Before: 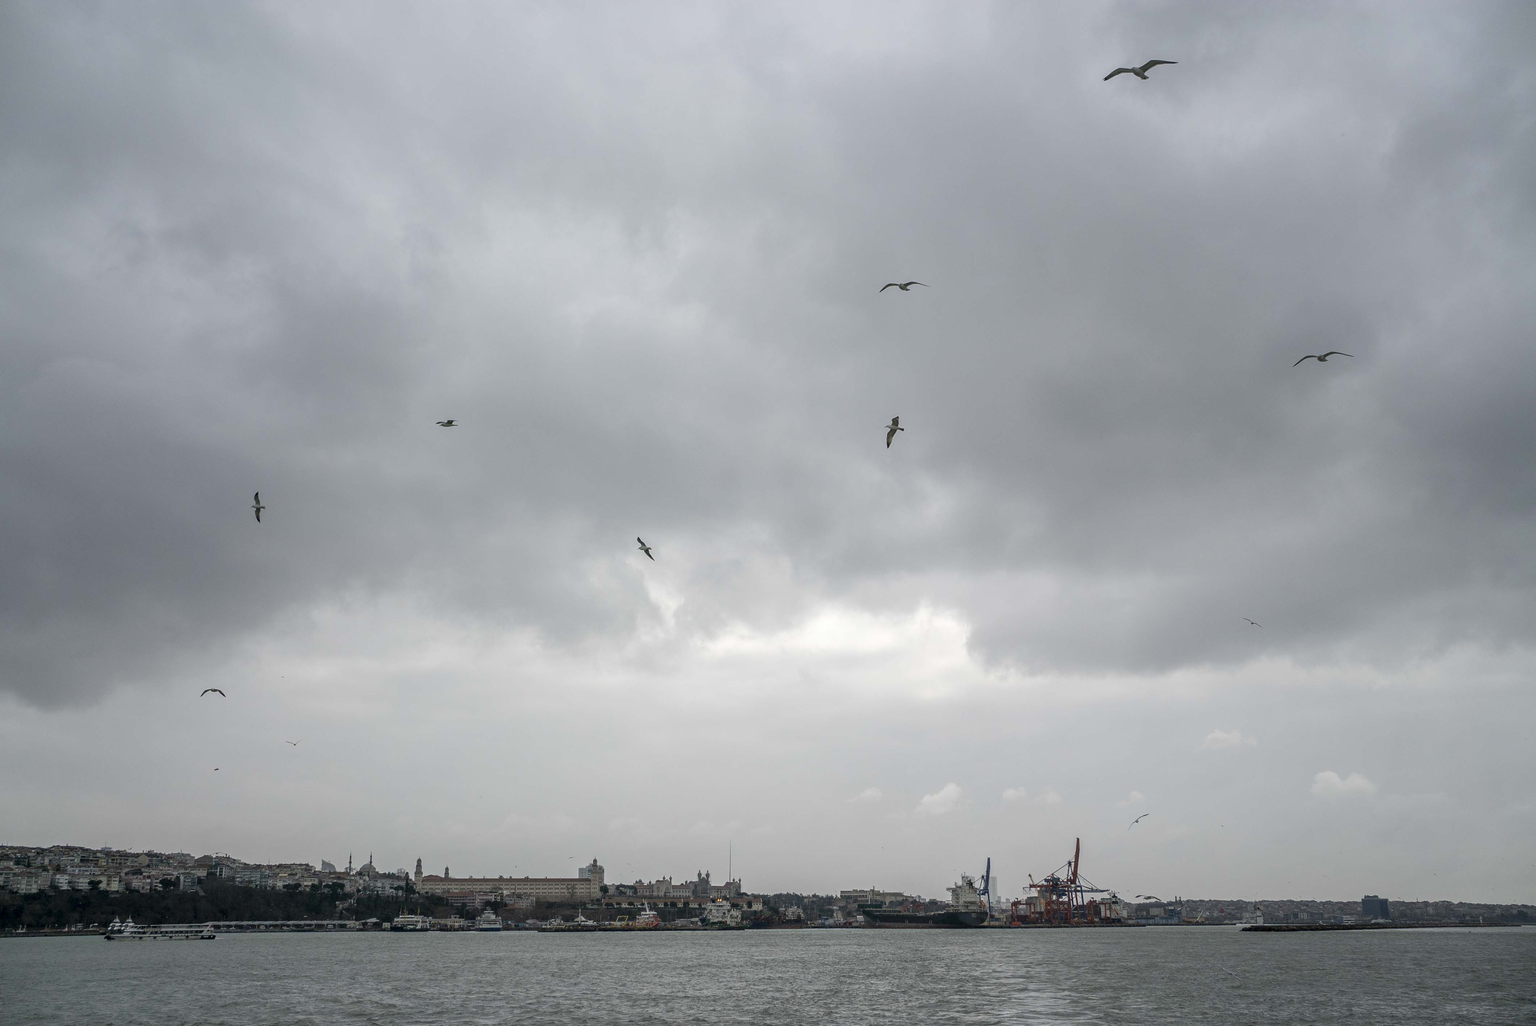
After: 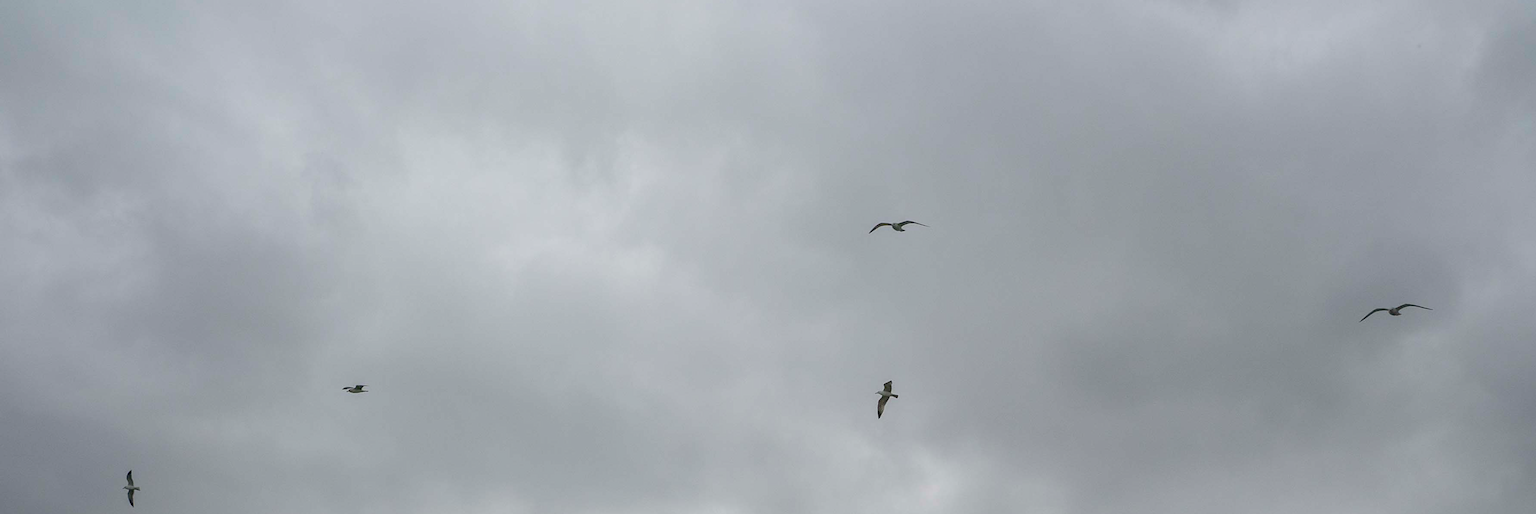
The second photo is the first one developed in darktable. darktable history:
crop and rotate: left 9.641%, top 9.371%, right 6.119%, bottom 48.428%
